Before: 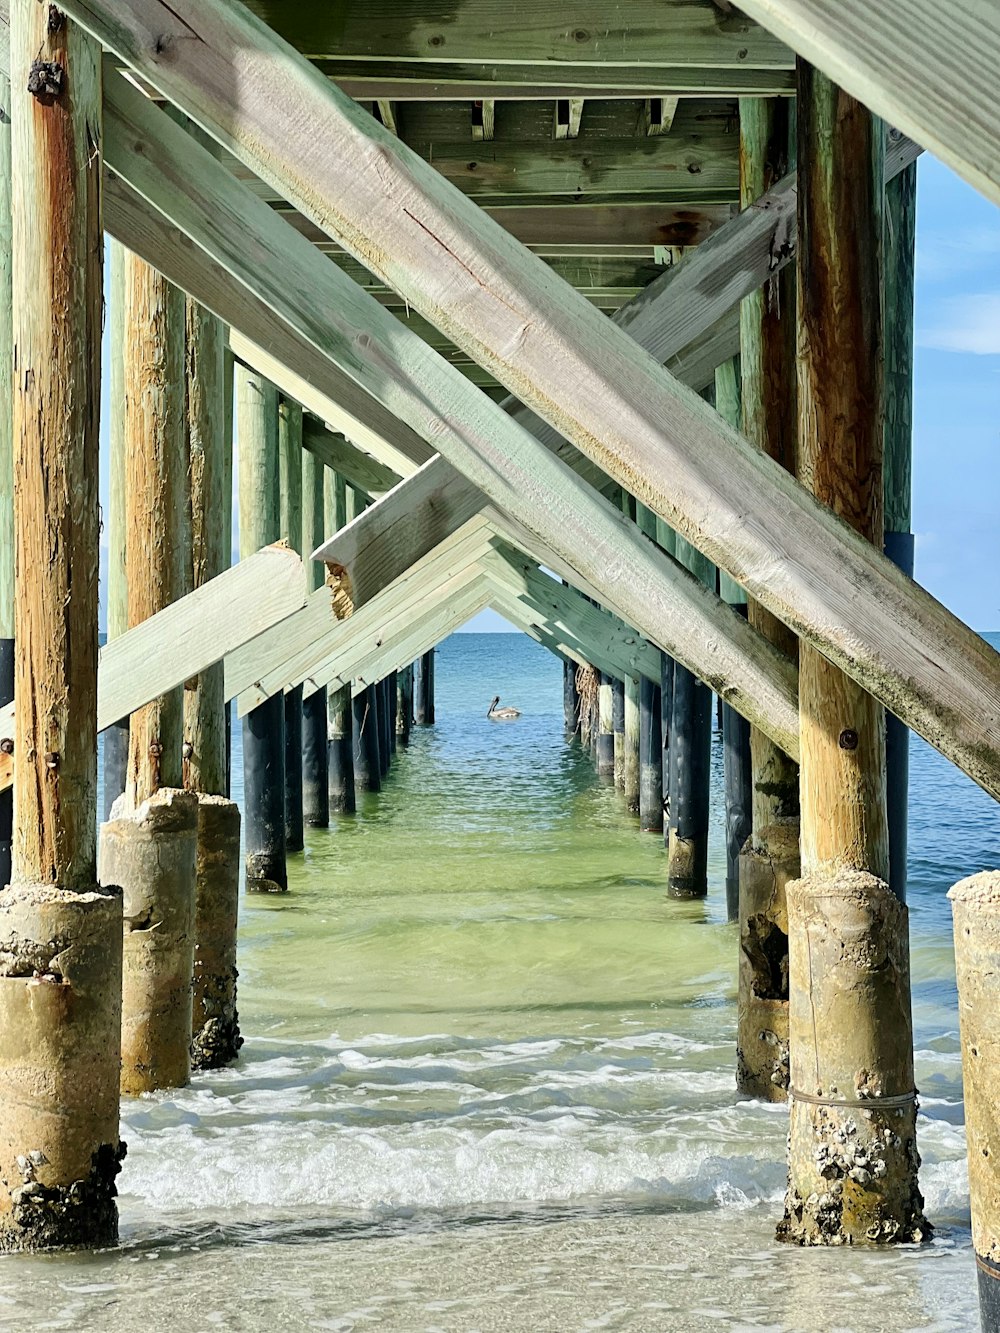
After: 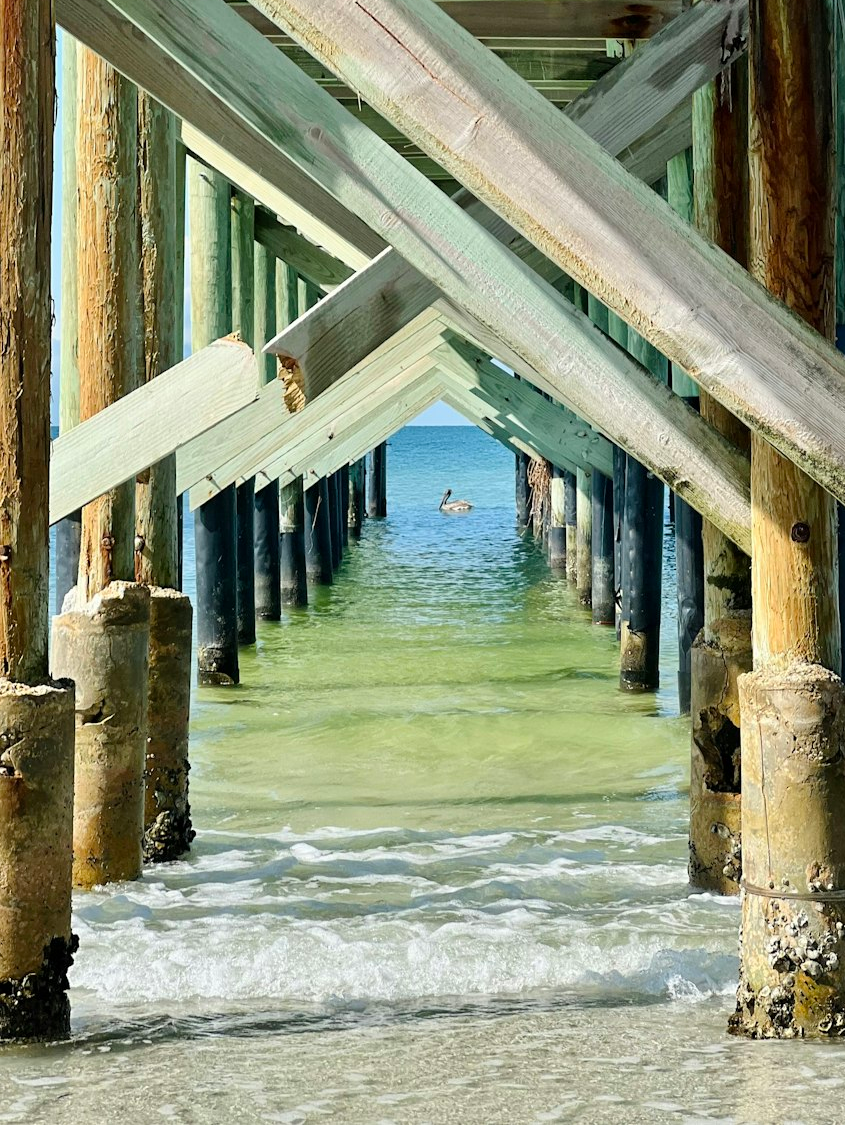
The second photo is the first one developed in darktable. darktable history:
crop and rotate: left 4.821%, top 15.556%, right 10.678%
